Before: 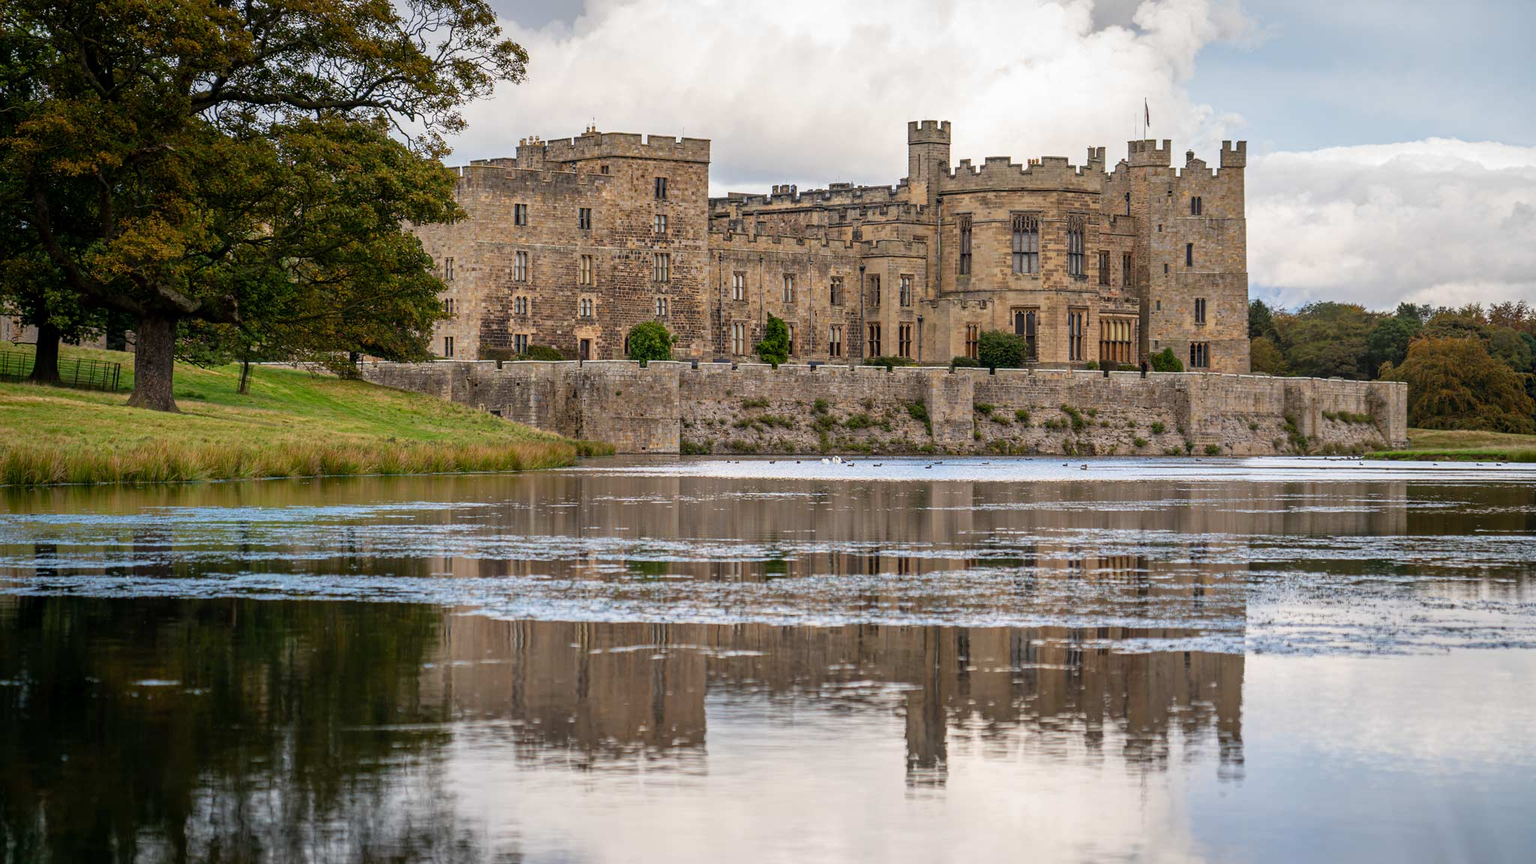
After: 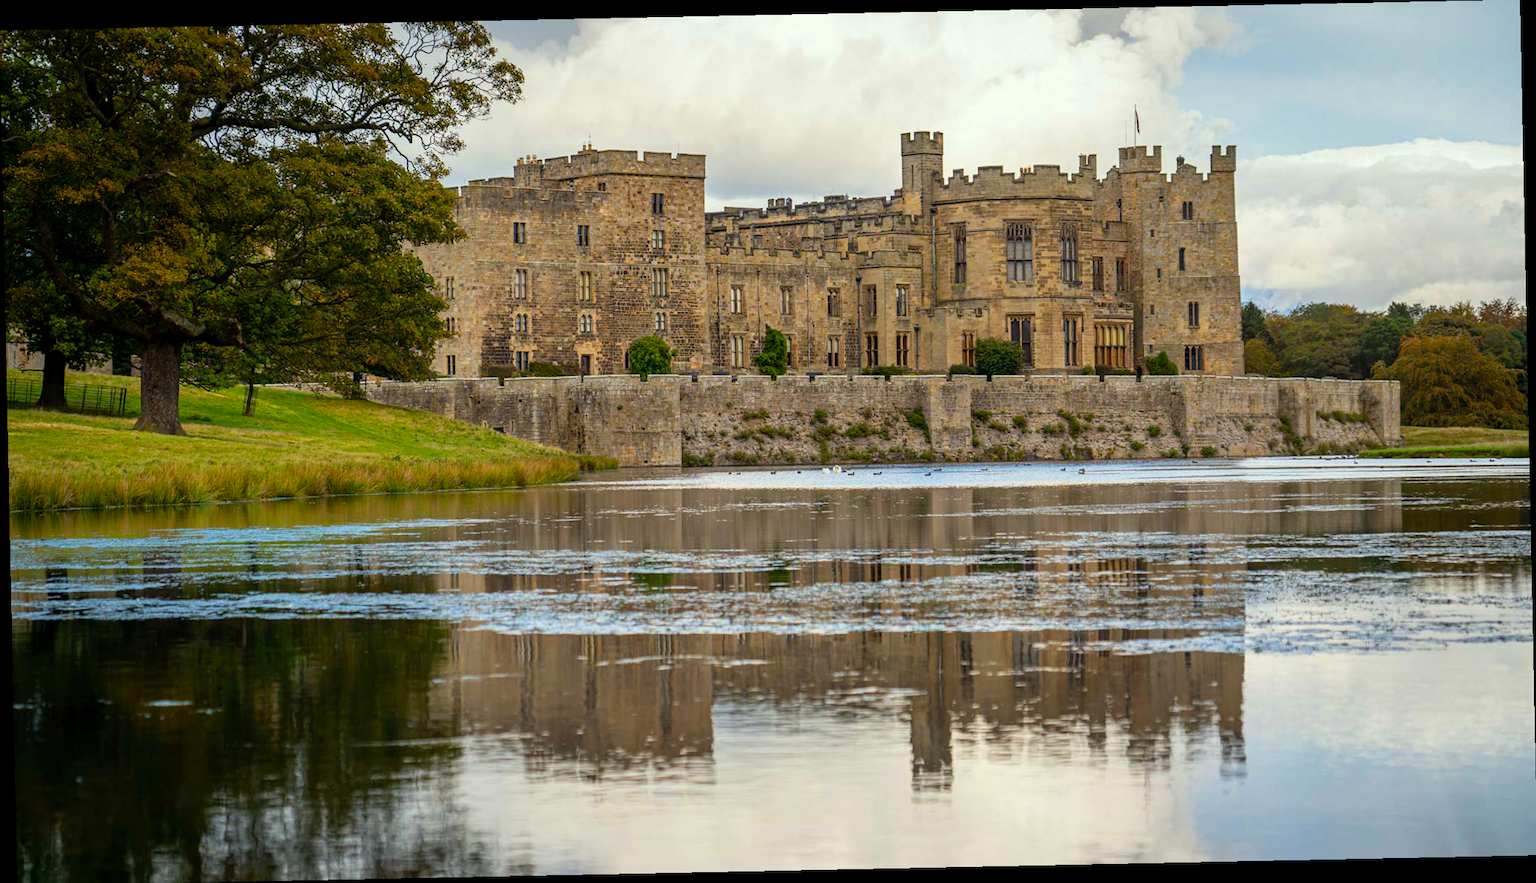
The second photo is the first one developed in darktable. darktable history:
crop: top 0.05%, bottom 0.098%
color balance rgb: global vibrance 42.74%
rotate and perspective: rotation -1.17°, automatic cropping off
color correction: highlights a* -4.73, highlights b* 5.06, saturation 0.97
